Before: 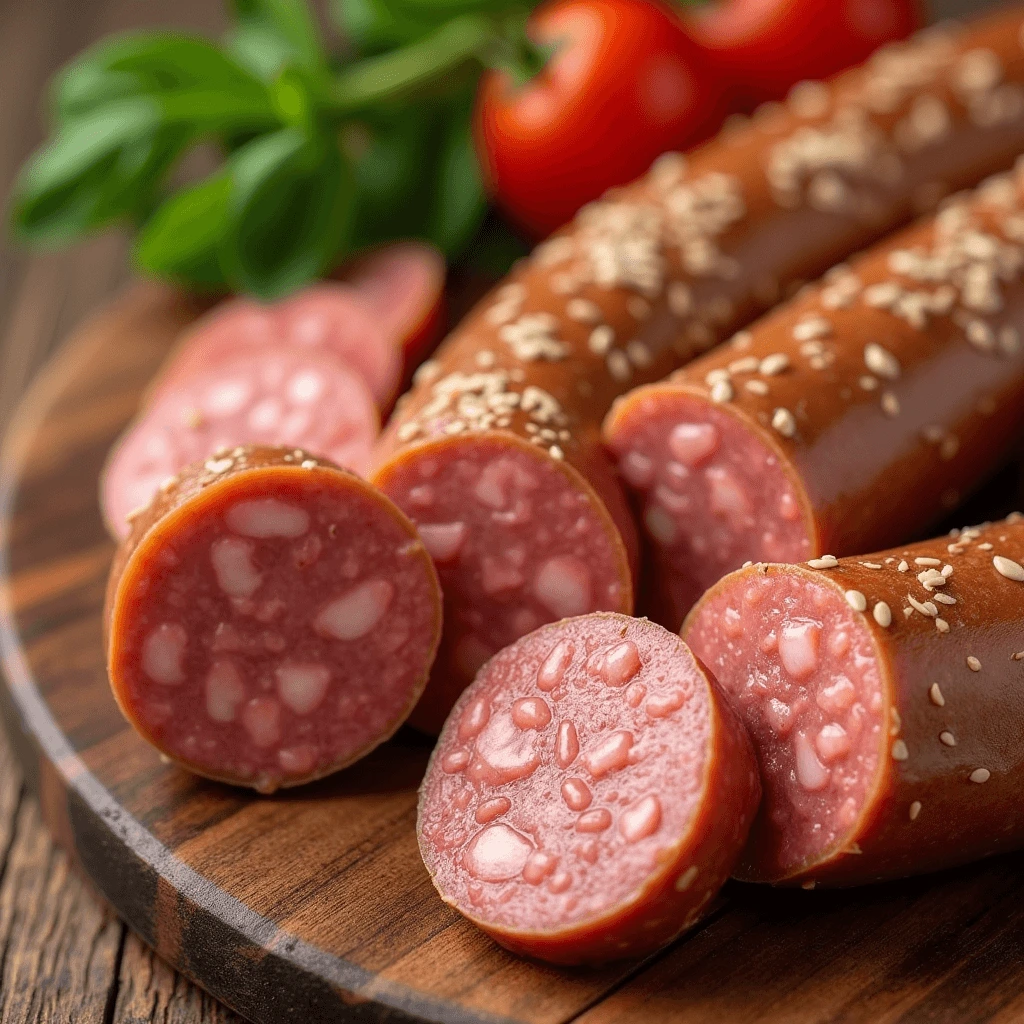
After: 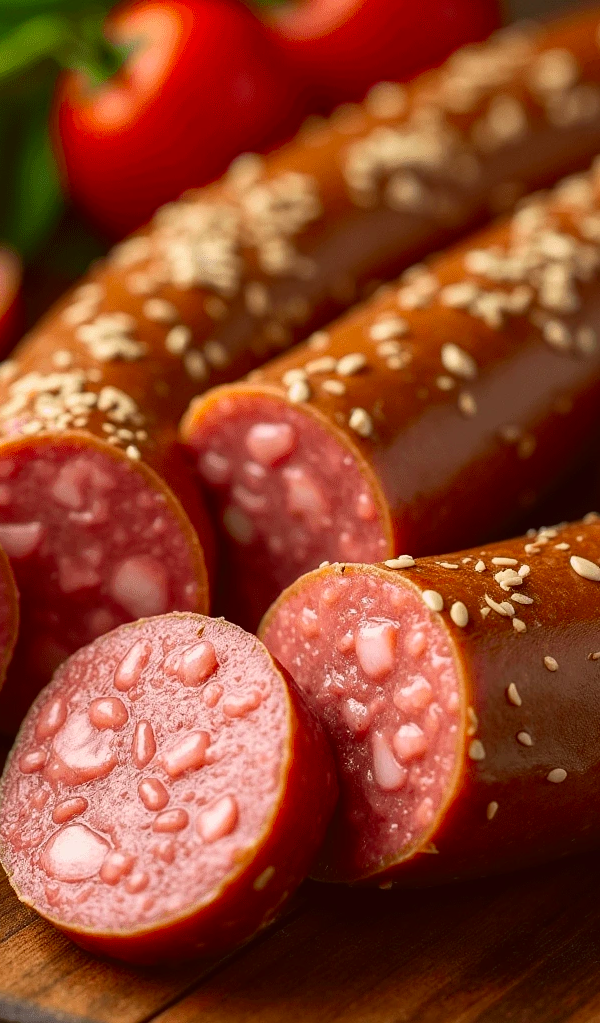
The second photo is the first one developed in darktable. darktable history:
crop: left 41.402%
tone equalizer: on, module defaults
color balance: lift [1.005, 1.002, 0.998, 0.998], gamma [1, 1.021, 1.02, 0.979], gain [0.923, 1.066, 1.056, 0.934]
white balance: red 0.954, blue 1.079
contrast brightness saturation: contrast 0.18, saturation 0.3
